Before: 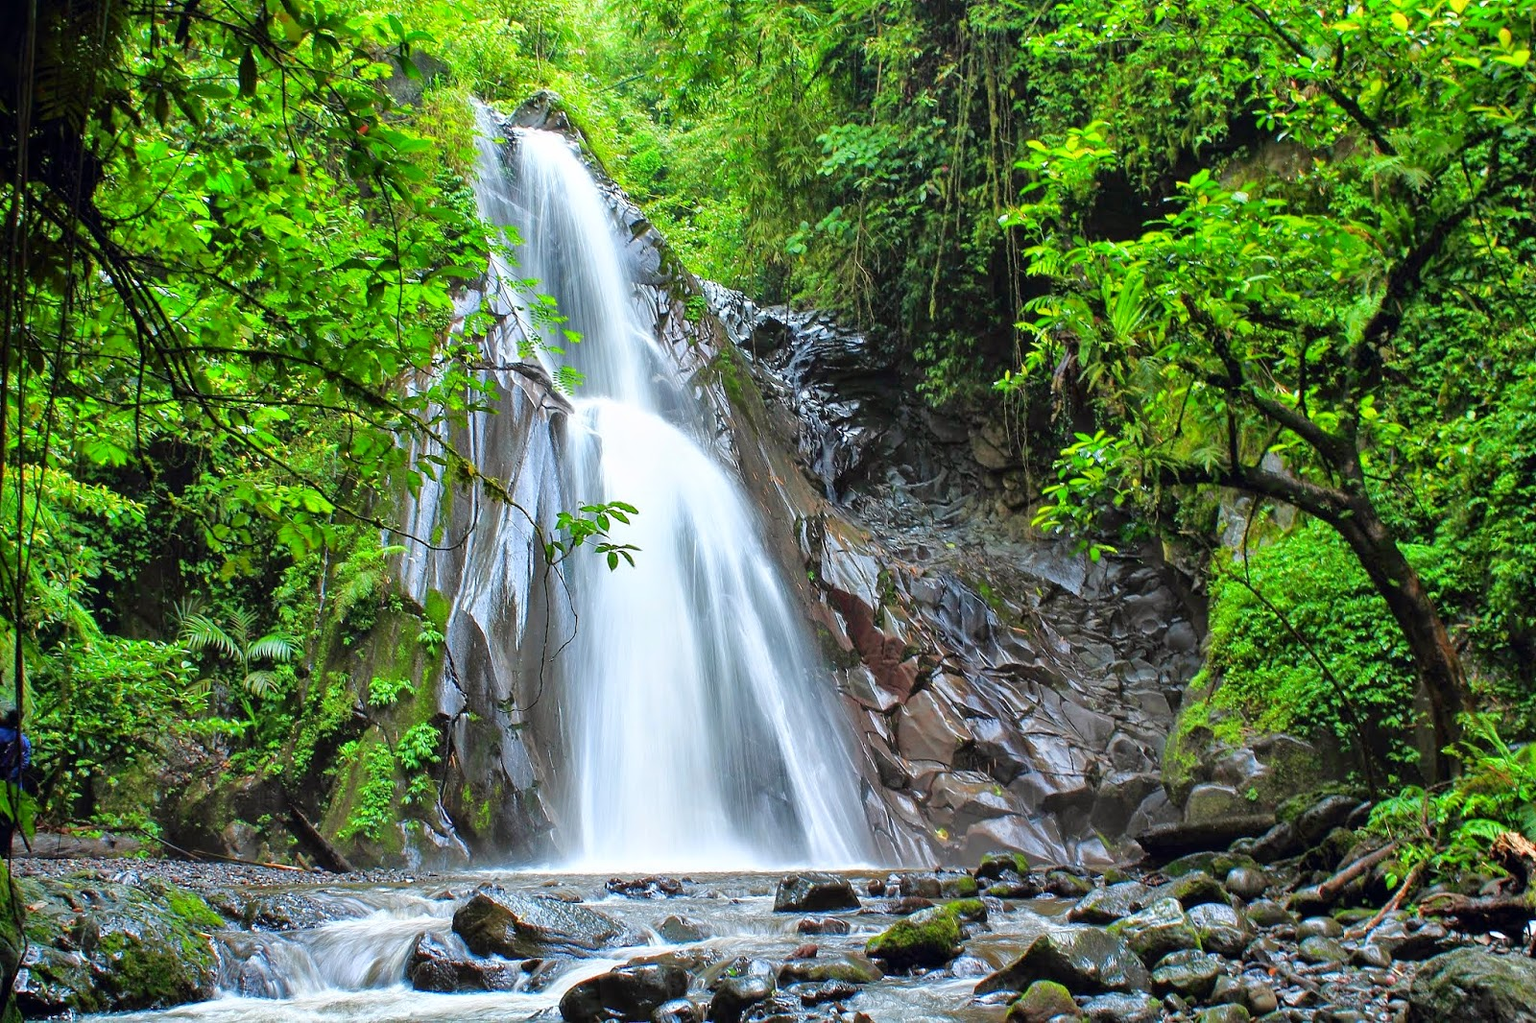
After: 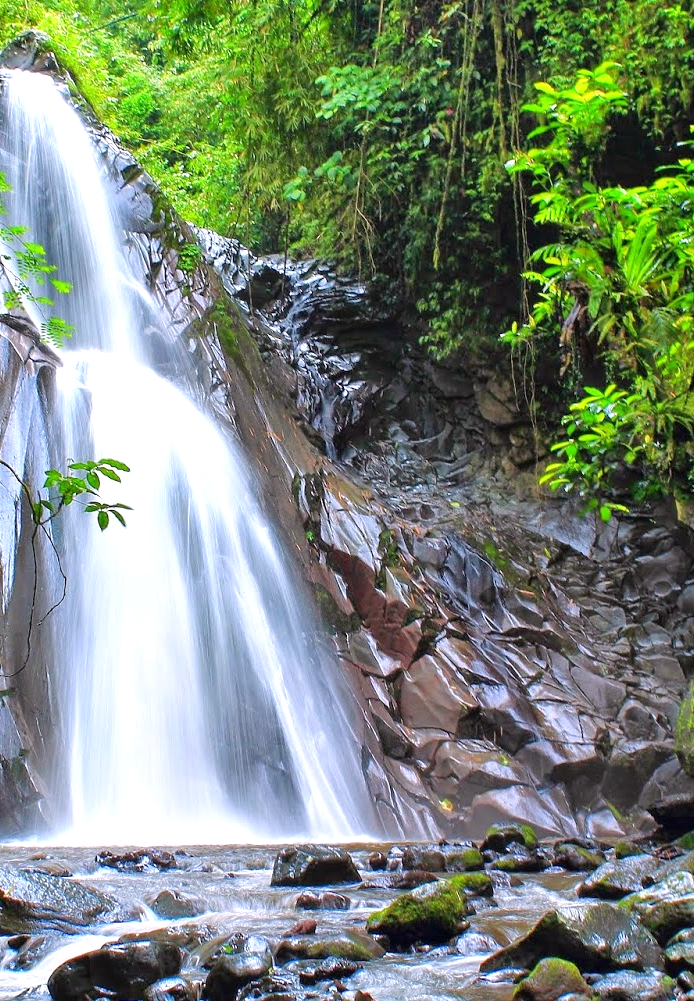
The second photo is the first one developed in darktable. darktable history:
white balance: red 1.05, blue 1.072
crop: left 33.452%, top 6.025%, right 23.155%
exposure: exposure 0.207 EV, compensate highlight preservation false
